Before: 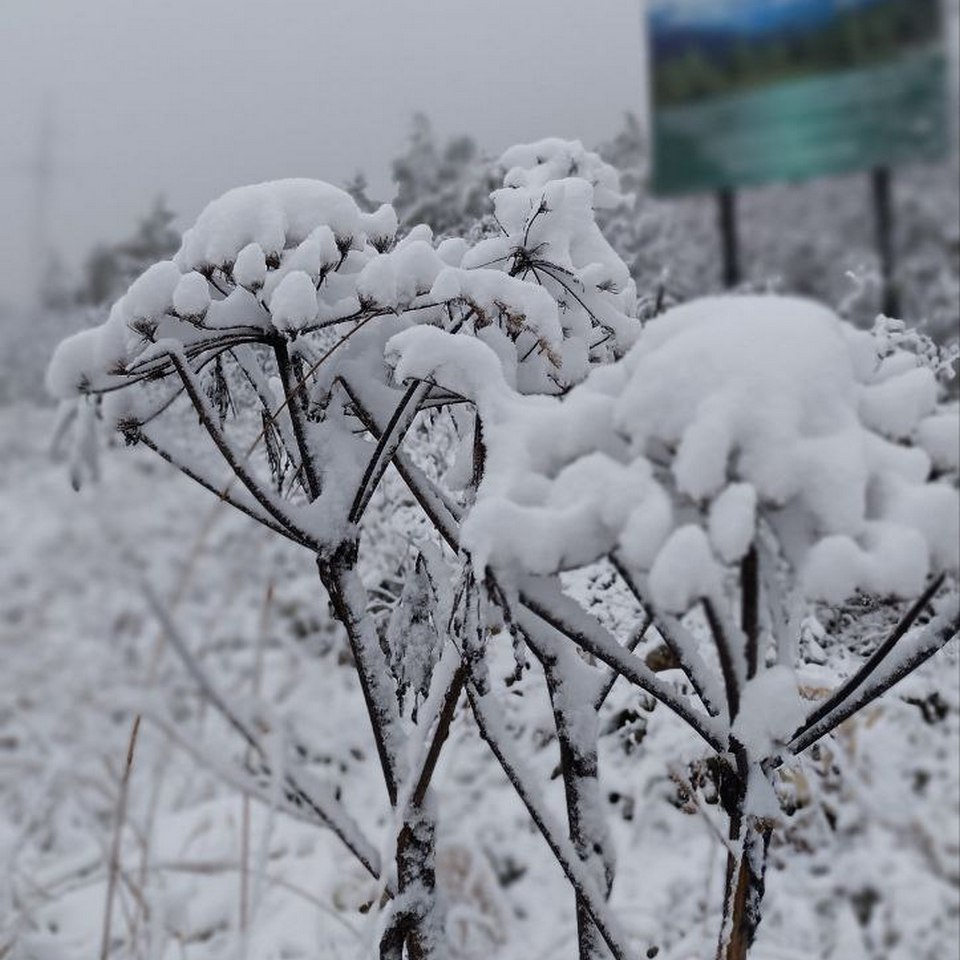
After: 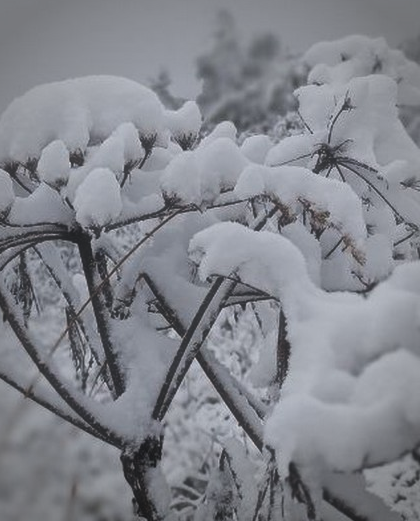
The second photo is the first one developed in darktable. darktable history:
tone equalizer: edges refinement/feathering 500, mask exposure compensation -1.57 EV, preserve details no
crop: left 20.514%, top 10.809%, right 35.649%, bottom 34.872%
haze removal: strength -0.112, adaptive false
vignetting: fall-off start 67.01%, width/height ratio 1.014
shadows and highlights: shadows 25.94, white point adjustment -2.96, highlights -29.79
